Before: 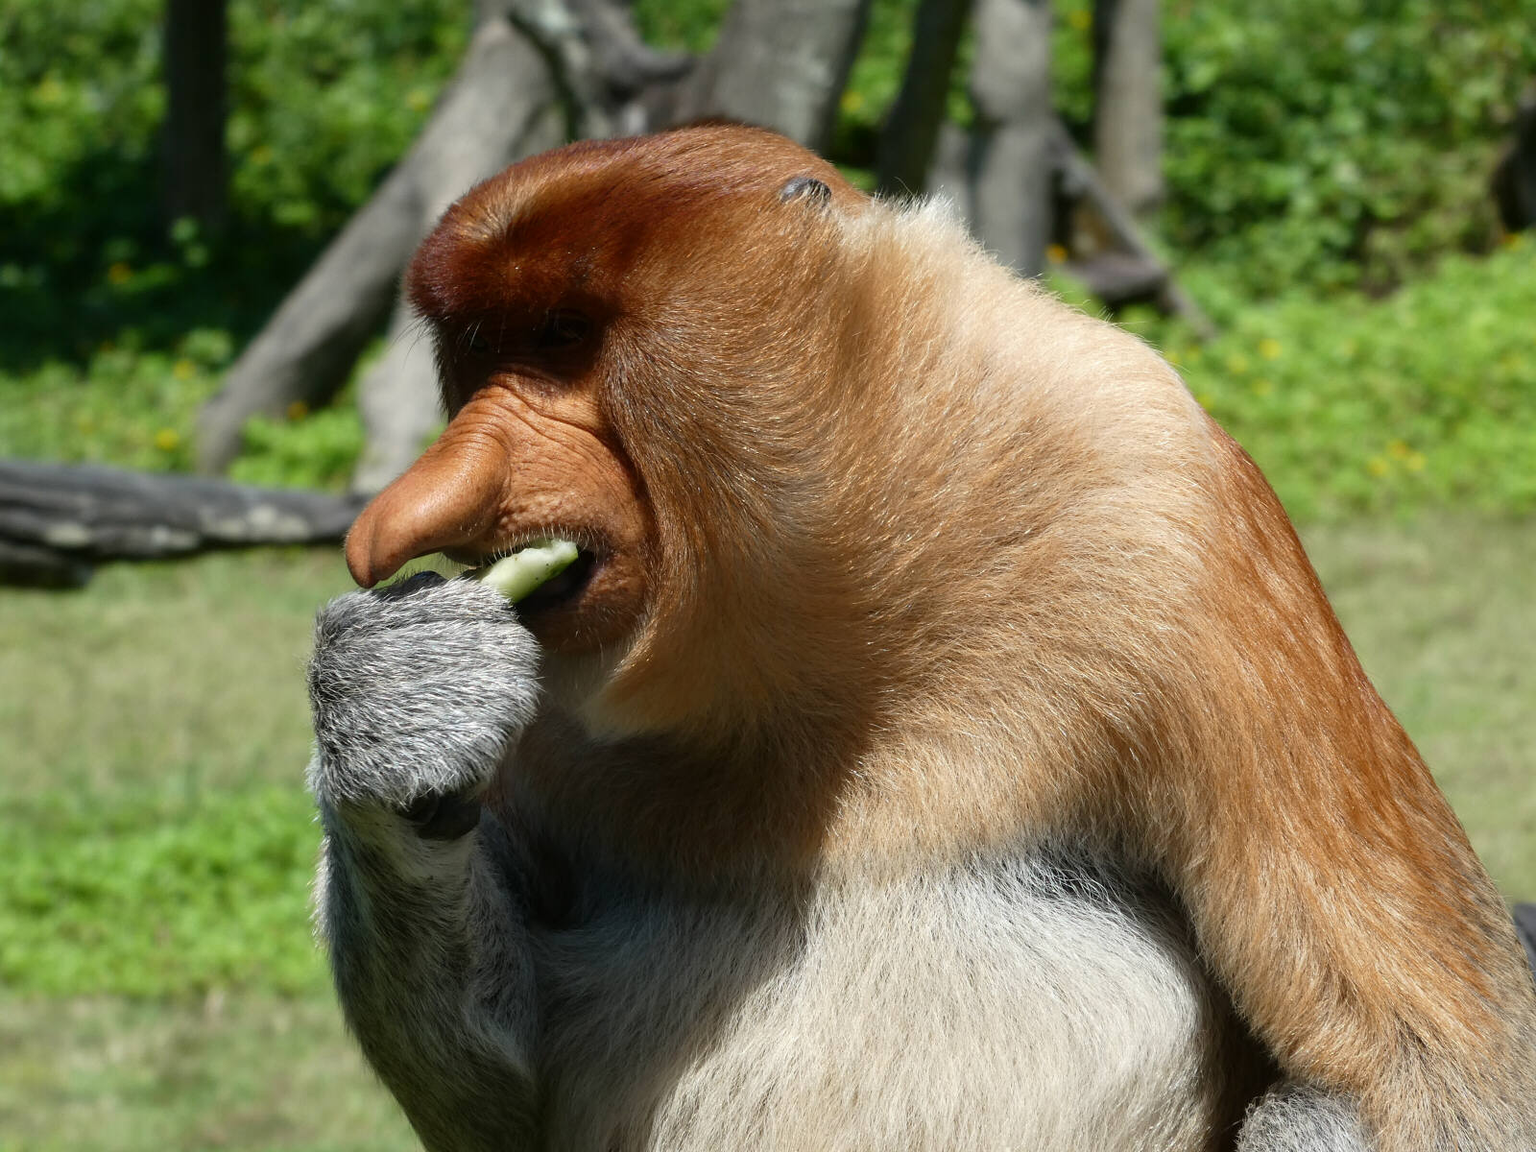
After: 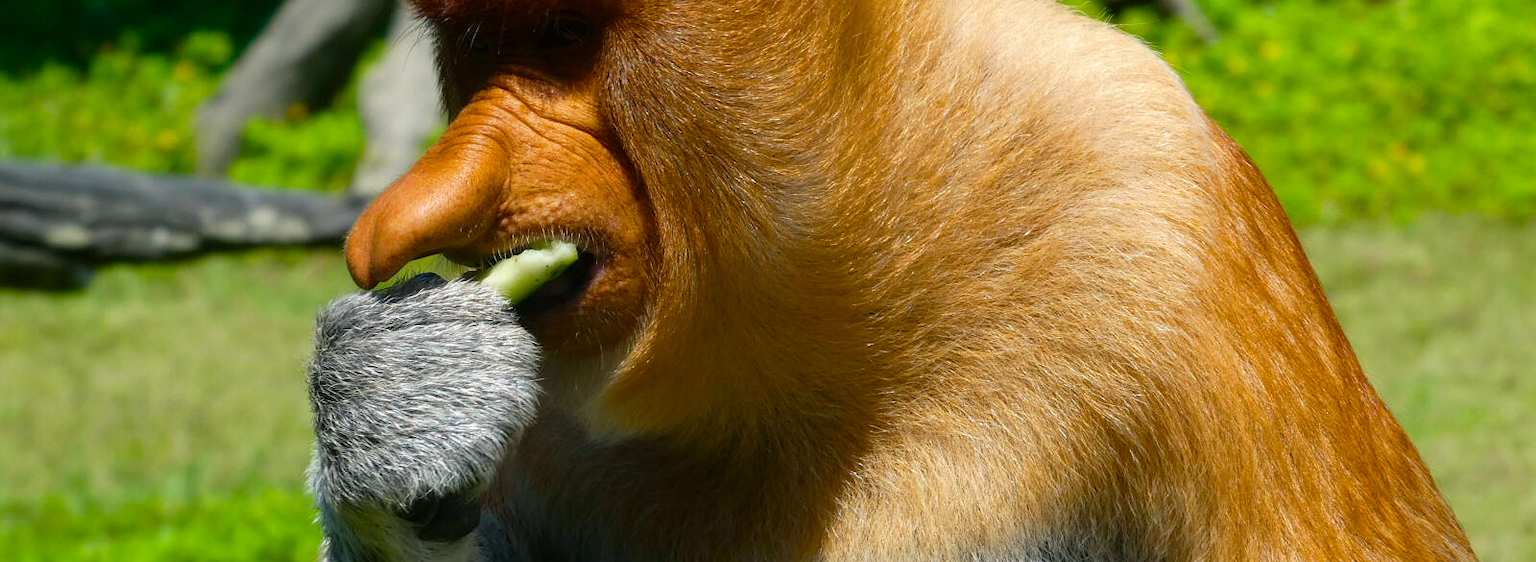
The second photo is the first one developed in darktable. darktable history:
color balance rgb: shadows lift › chroma 2.03%, shadows lift › hue 222.23°, linear chroma grading › global chroma 15.43%, perceptual saturation grading › global saturation 25.192%, global vibrance 20%
tone equalizer: on, module defaults
crop and rotate: top 25.982%, bottom 25.103%
